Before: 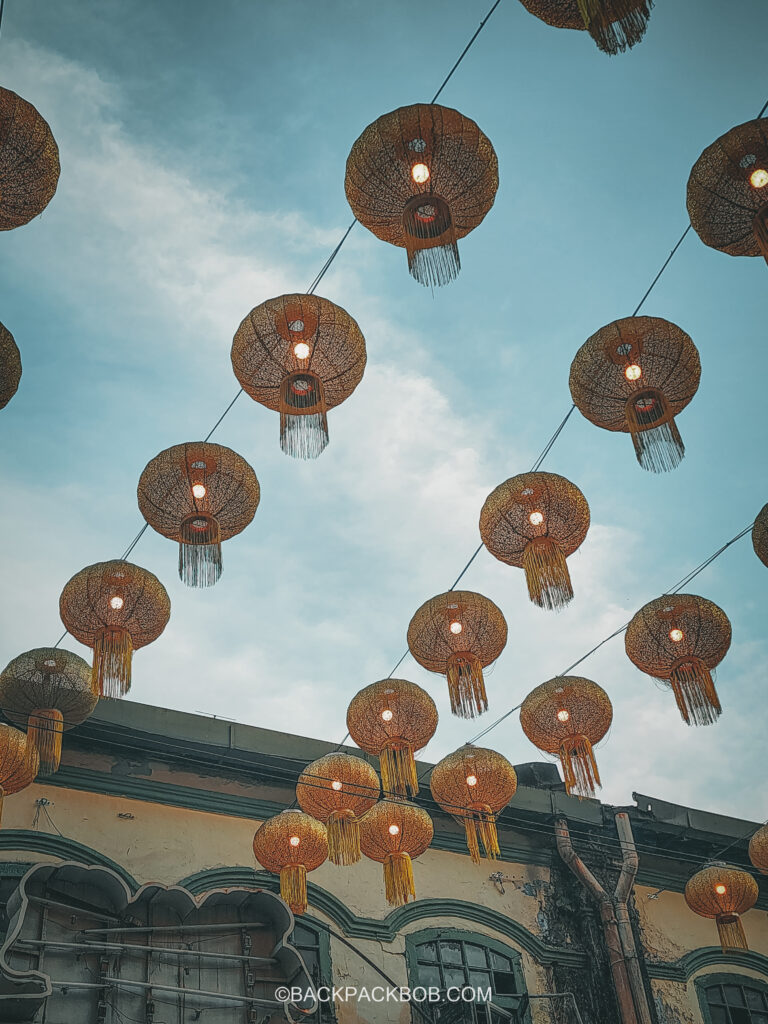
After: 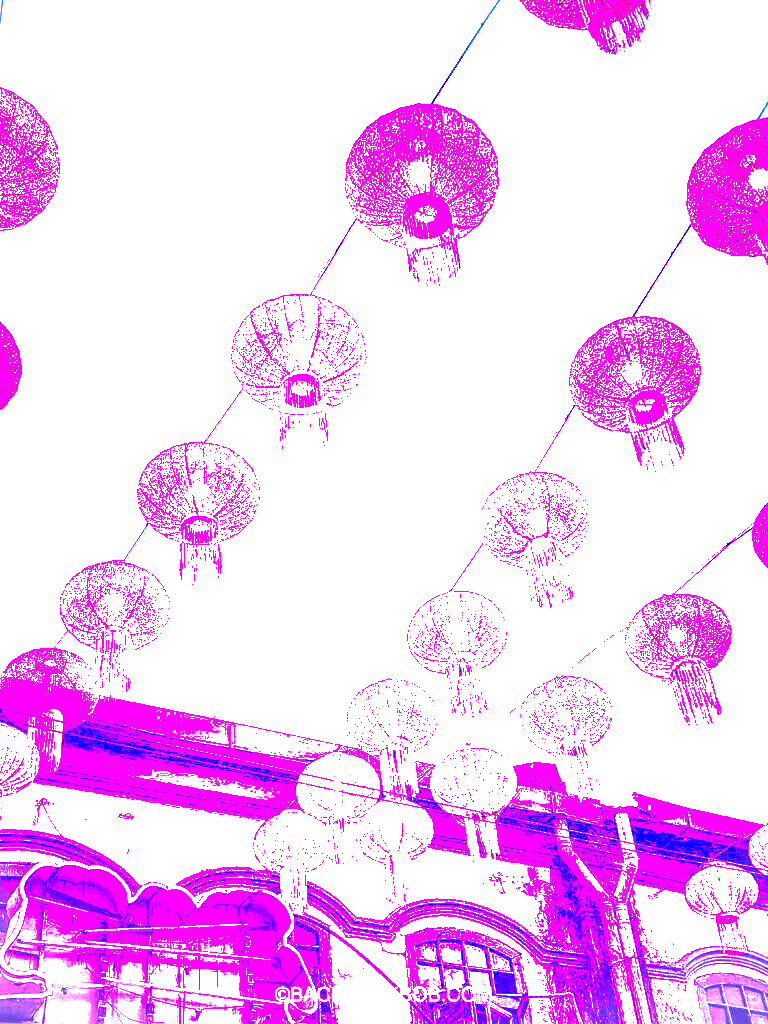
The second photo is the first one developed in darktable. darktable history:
white balance: red 8, blue 8
contrast brightness saturation: brightness -1, saturation 1
vignetting: brightness -0.167
